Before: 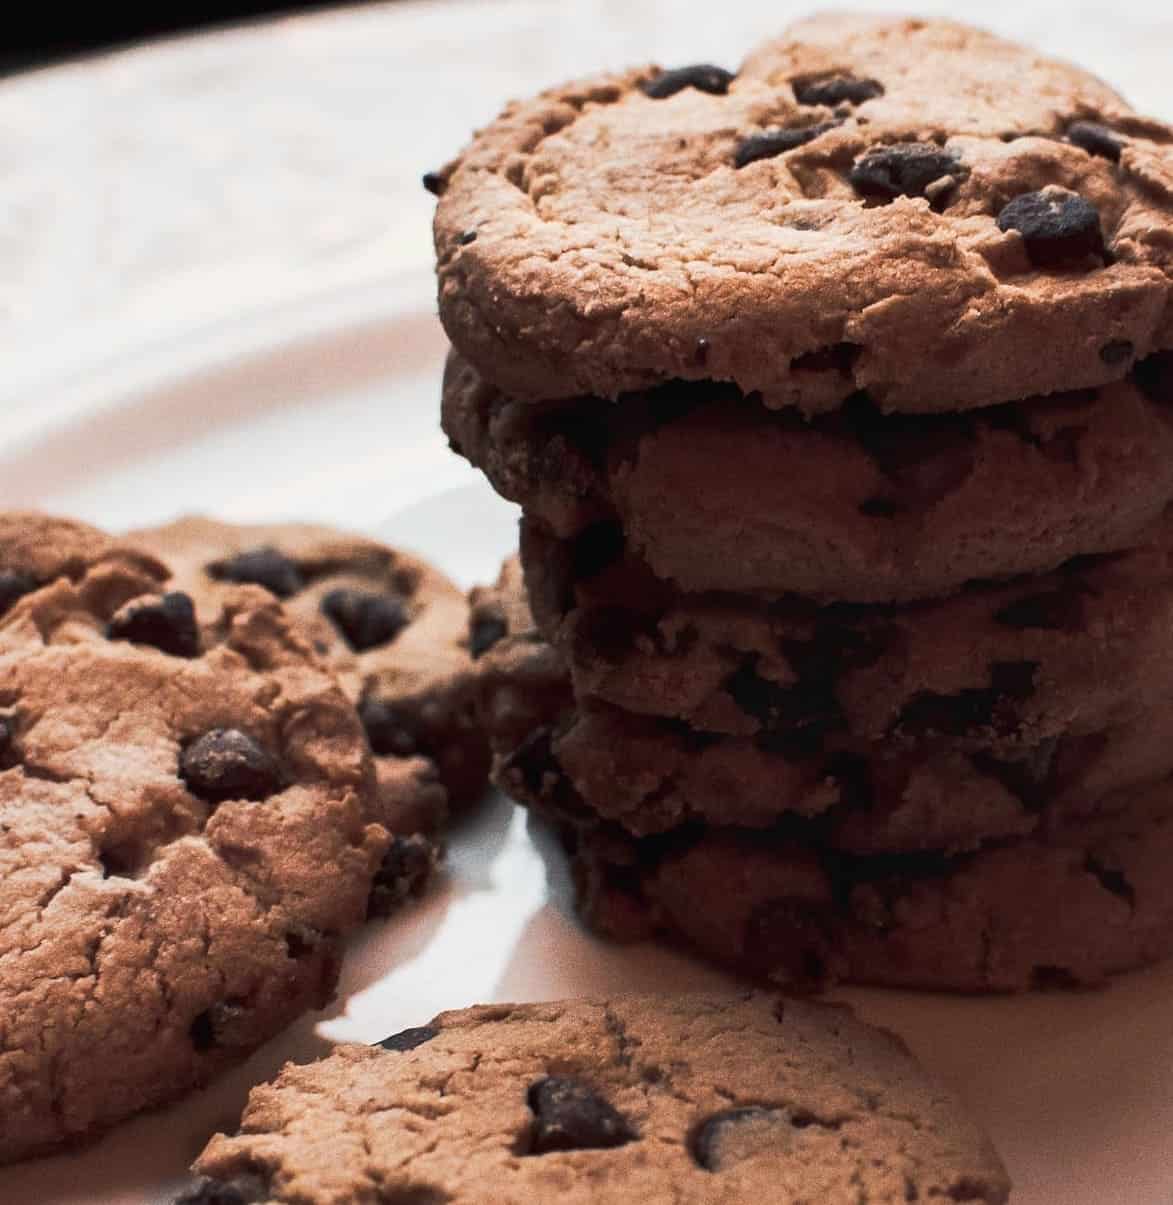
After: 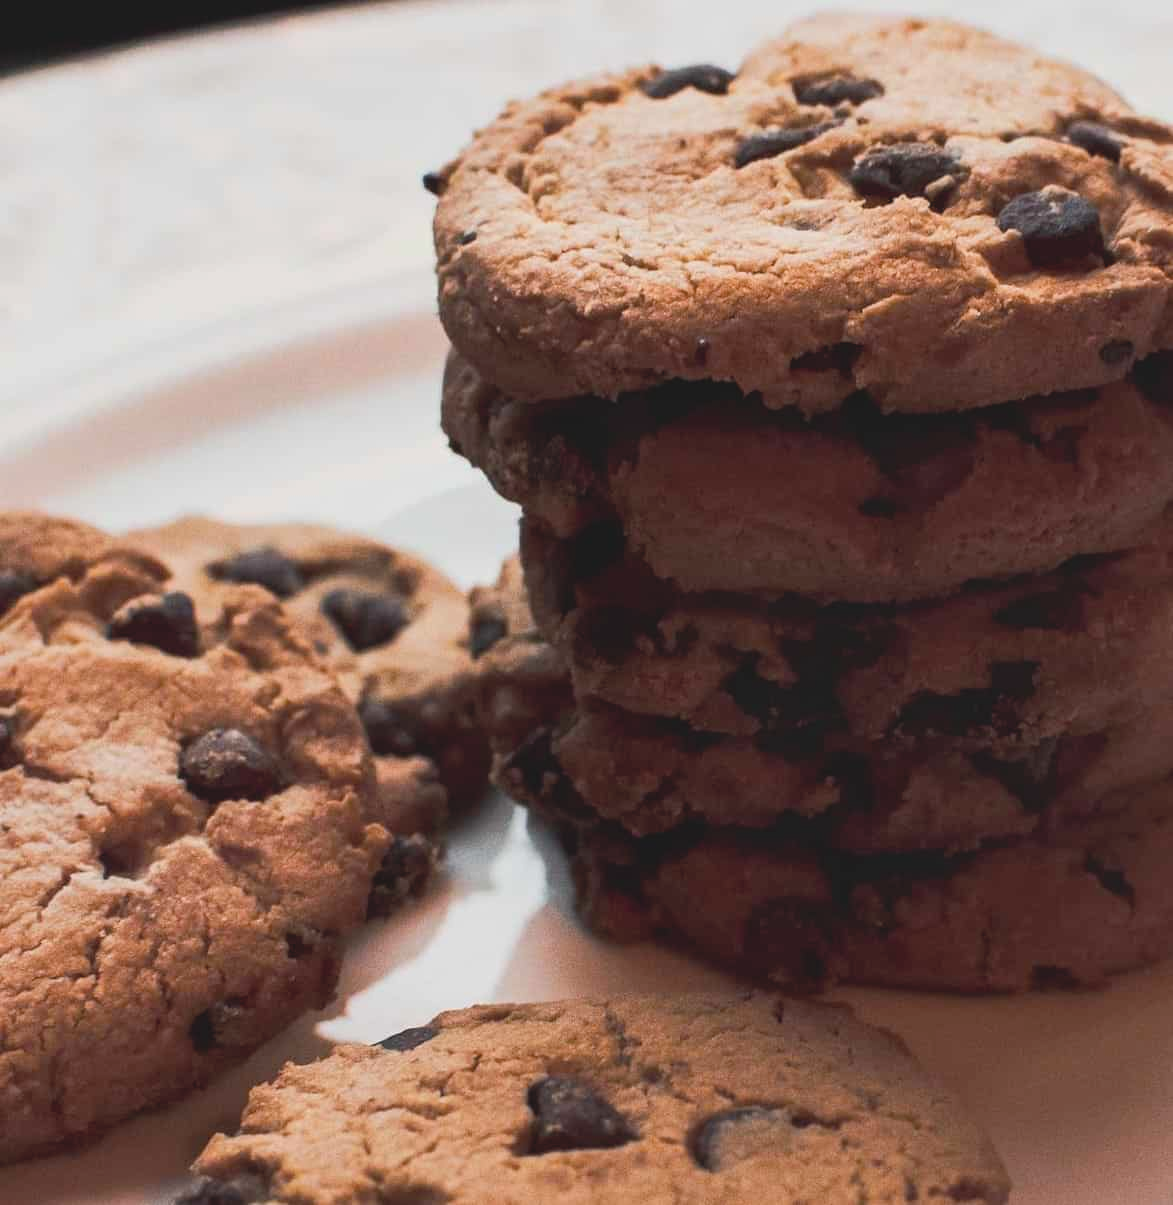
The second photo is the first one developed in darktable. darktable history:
contrast brightness saturation: contrast -0.137, brightness 0.04, saturation -0.121
color correction: highlights b* 0.015
color balance rgb: perceptual saturation grading › global saturation 25.239%, global vibrance 0.649%
